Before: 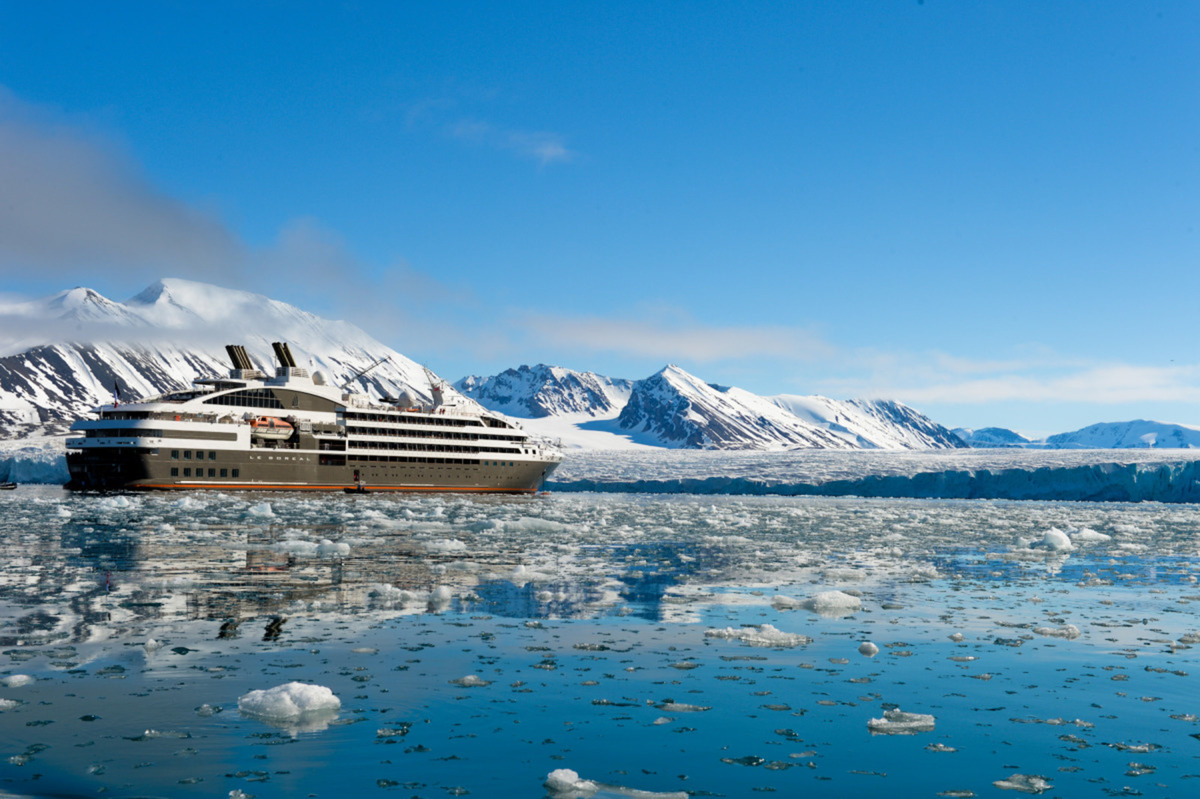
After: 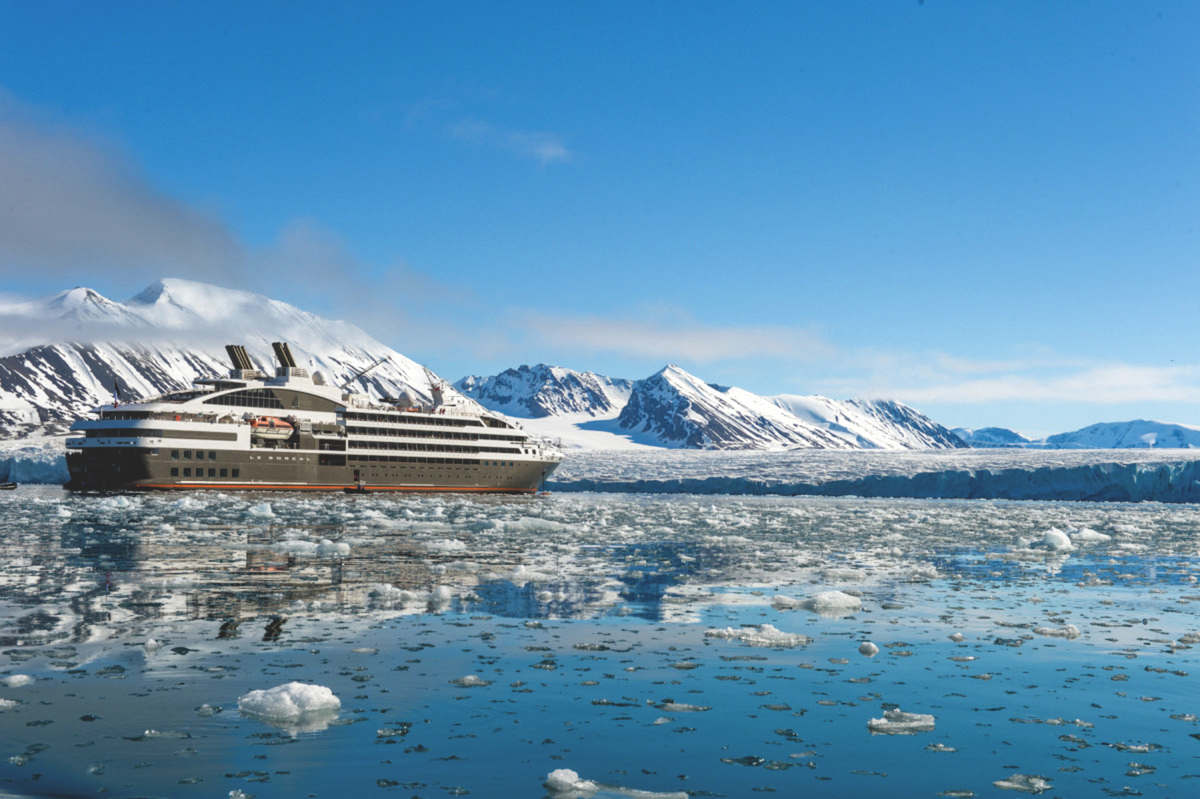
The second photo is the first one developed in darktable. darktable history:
local contrast: on, module defaults
exposure: black level correction -0.022, exposure -0.035 EV, compensate highlight preservation false
